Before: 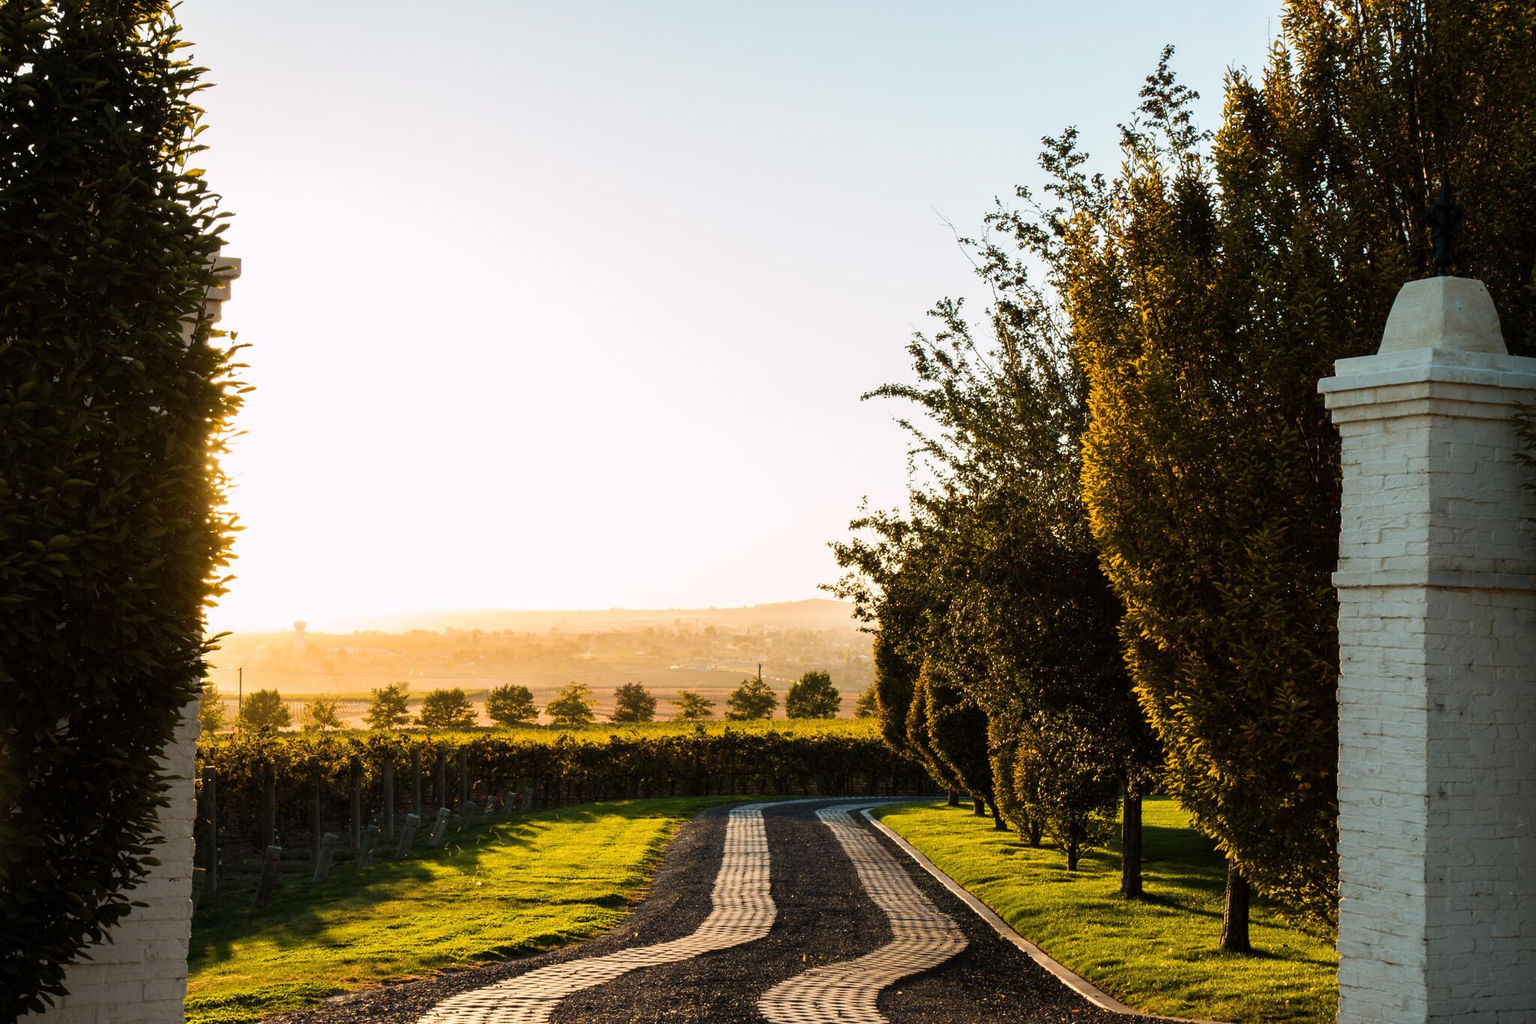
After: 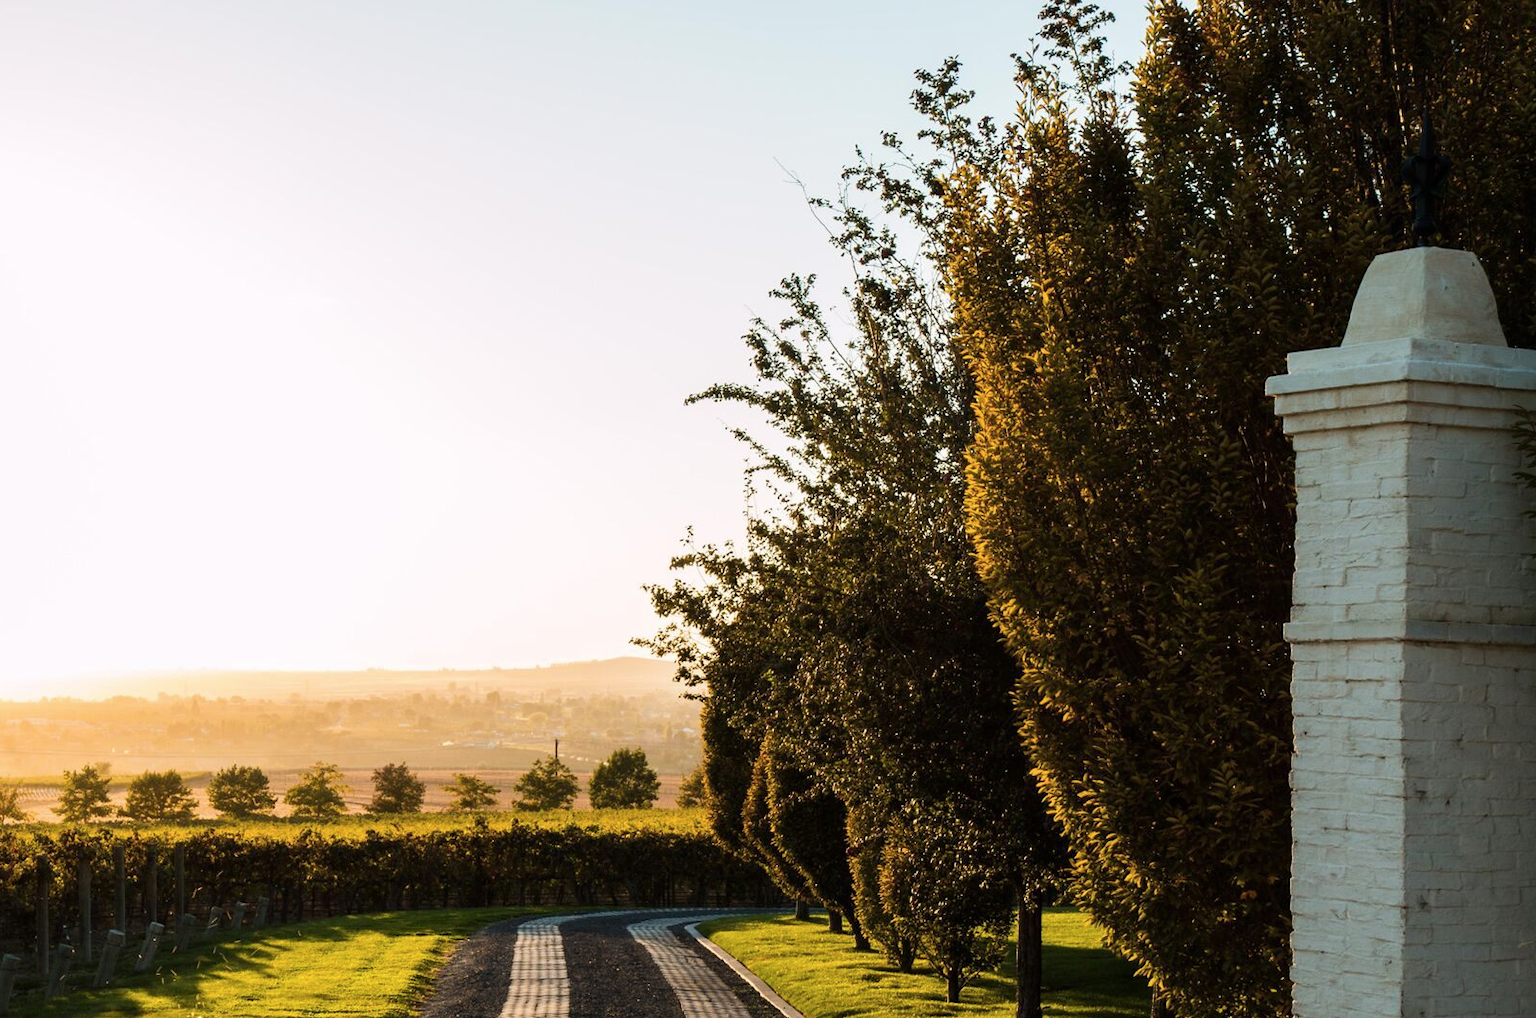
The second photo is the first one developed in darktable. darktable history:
color zones: curves: ch1 [(0, 0.469) (0.001, 0.469) (0.12, 0.446) (0.248, 0.469) (0.5, 0.5) (0.748, 0.5) (0.999, 0.469) (1, 0.469)]
crop and rotate: left 20.953%, top 8.029%, right 0.319%, bottom 13.583%
